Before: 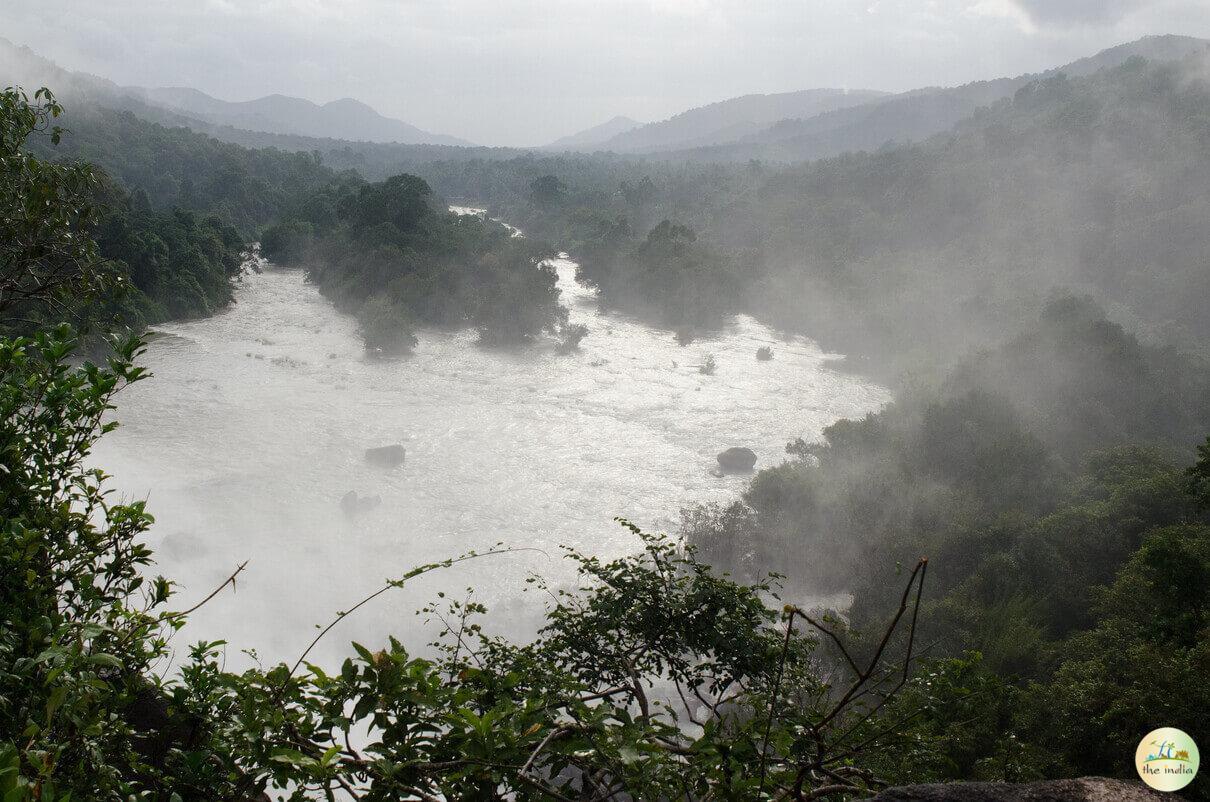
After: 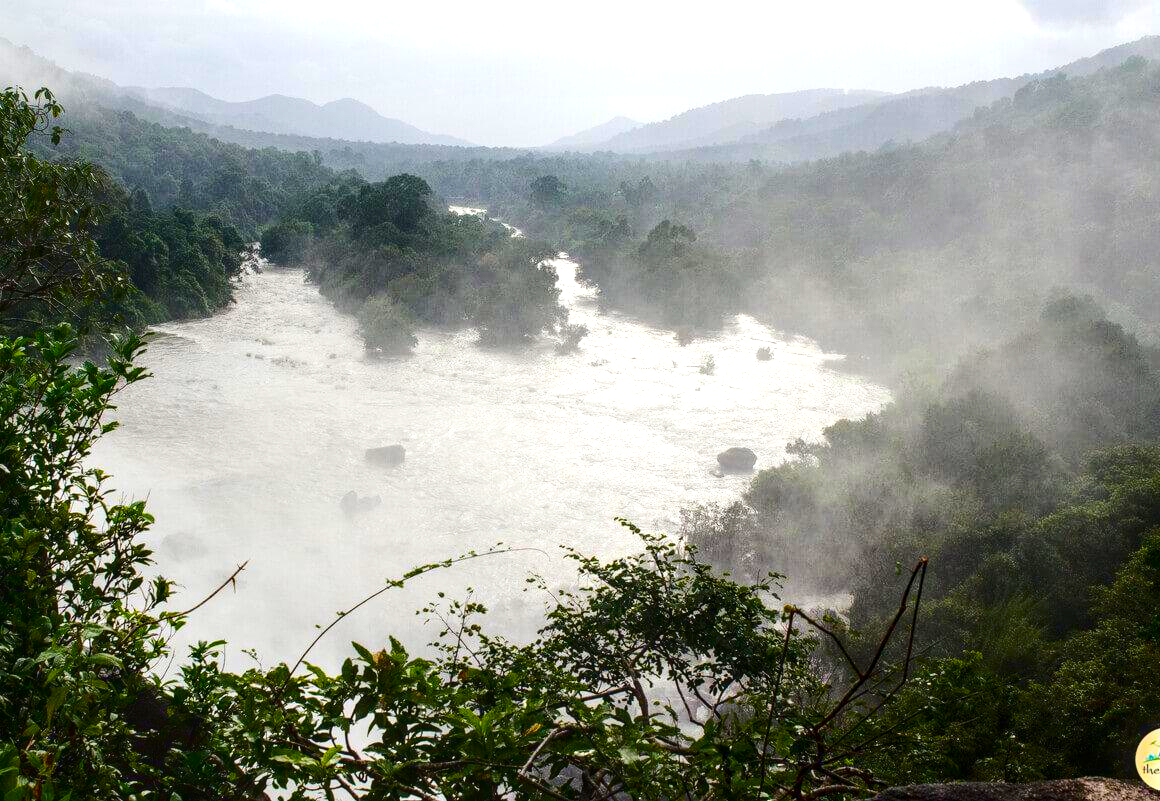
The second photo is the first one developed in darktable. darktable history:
exposure: black level correction 0, exposure 0.5 EV, compensate exposure bias true, compensate highlight preservation false
contrast brightness saturation: contrast 0.2, brightness -0.11, saturation 0.1
color balance rgb: perceptual saturation grading › global saturation 25%, perceptual brilliance grading › mid-tones 10%, perceptual brilliance grading › shadows 15%, global vibrance 20%
local contrast: on, module defaults
crop: right 4.126%, bottom 0.031%
